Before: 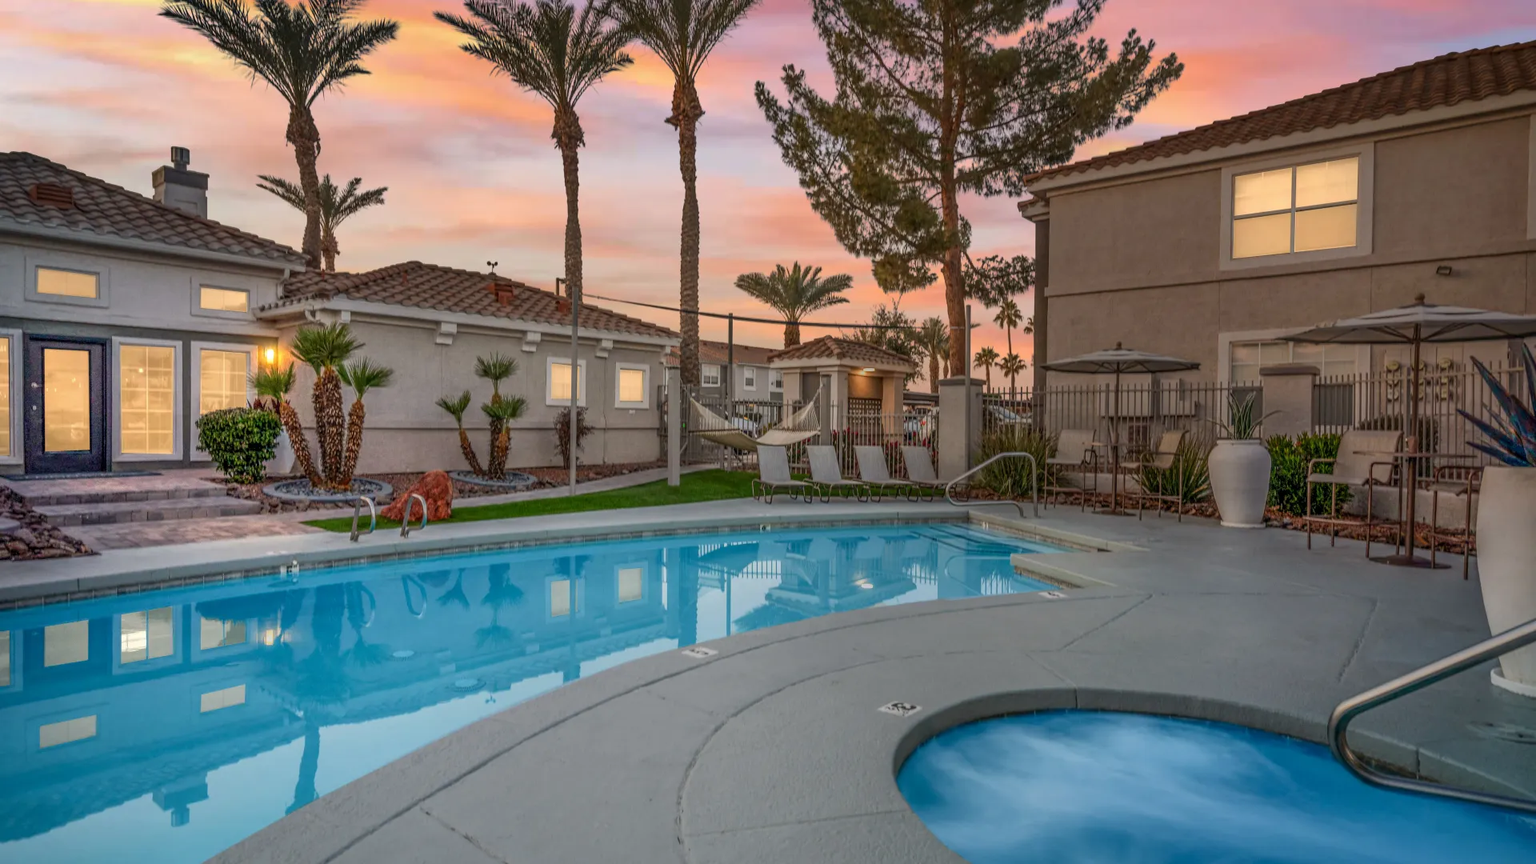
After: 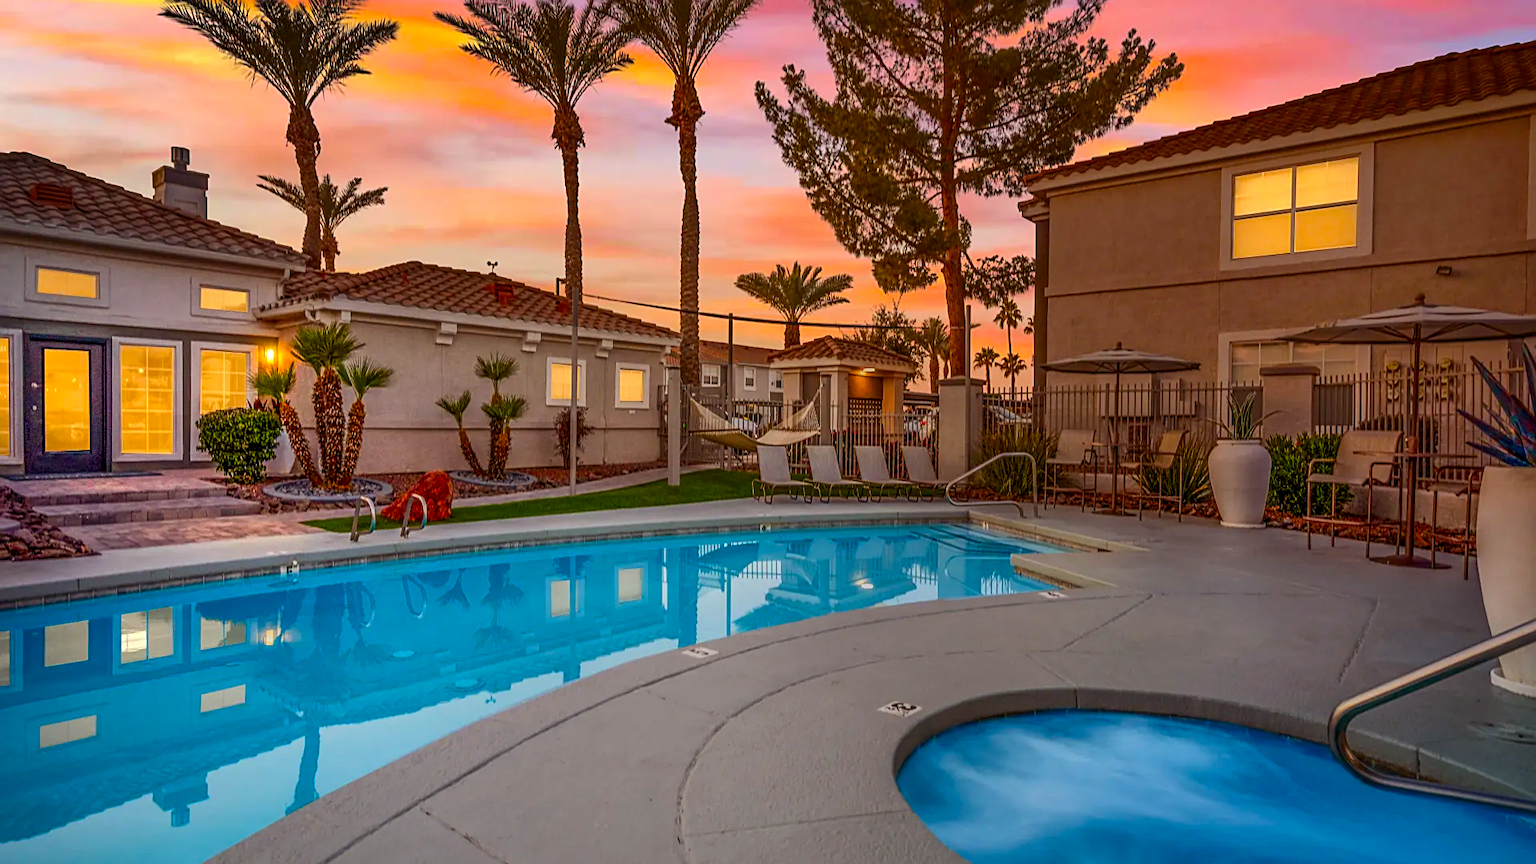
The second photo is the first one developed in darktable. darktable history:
color balance rgb: power › chroma 1.56%, power › hue 28.37°, linear chroma grading › global chroma 9.132%, perceptual saturation grading › global saturation 29.631%
contrast brightness saturation: contrast 0.126, brightness -0.047, saturation 0.158
sharpen: on, module defaults
shadows and highlights: shadows 25.41, highlights -25.5
